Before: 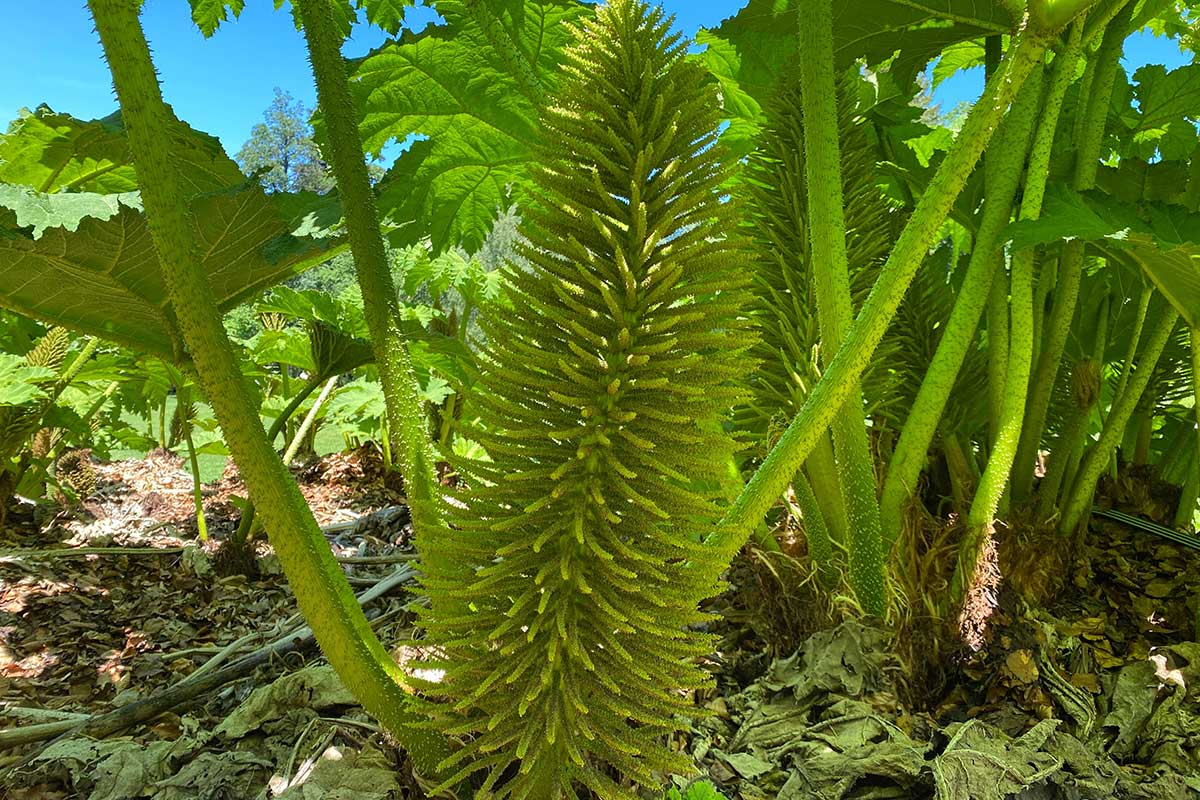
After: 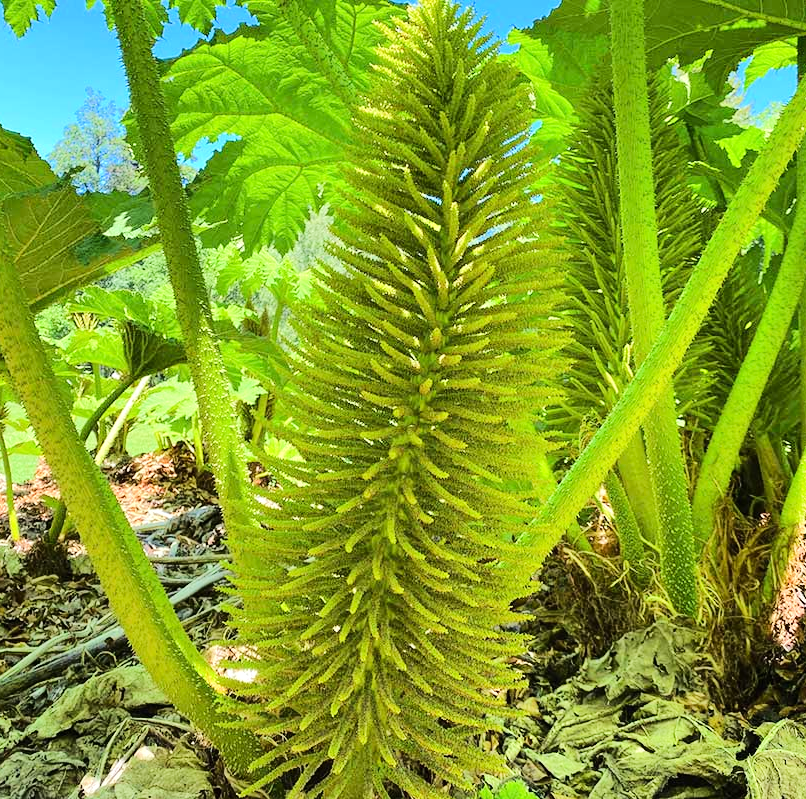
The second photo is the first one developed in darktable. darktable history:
crop and rotate: left 15.75%, right 17.028%
tone equalizer: -7 EV 0.158 EV, -6 EV 0.615 EV, -5 EV 1.18 EV, -4 EV 1.37 EV, -3 EV 1.14 EV, -2 EV 0.6 EV, -1 EV 0.153 EV, edges refinement/feathering 500, mask exposure compensation -1.57 EV, preserve details no
